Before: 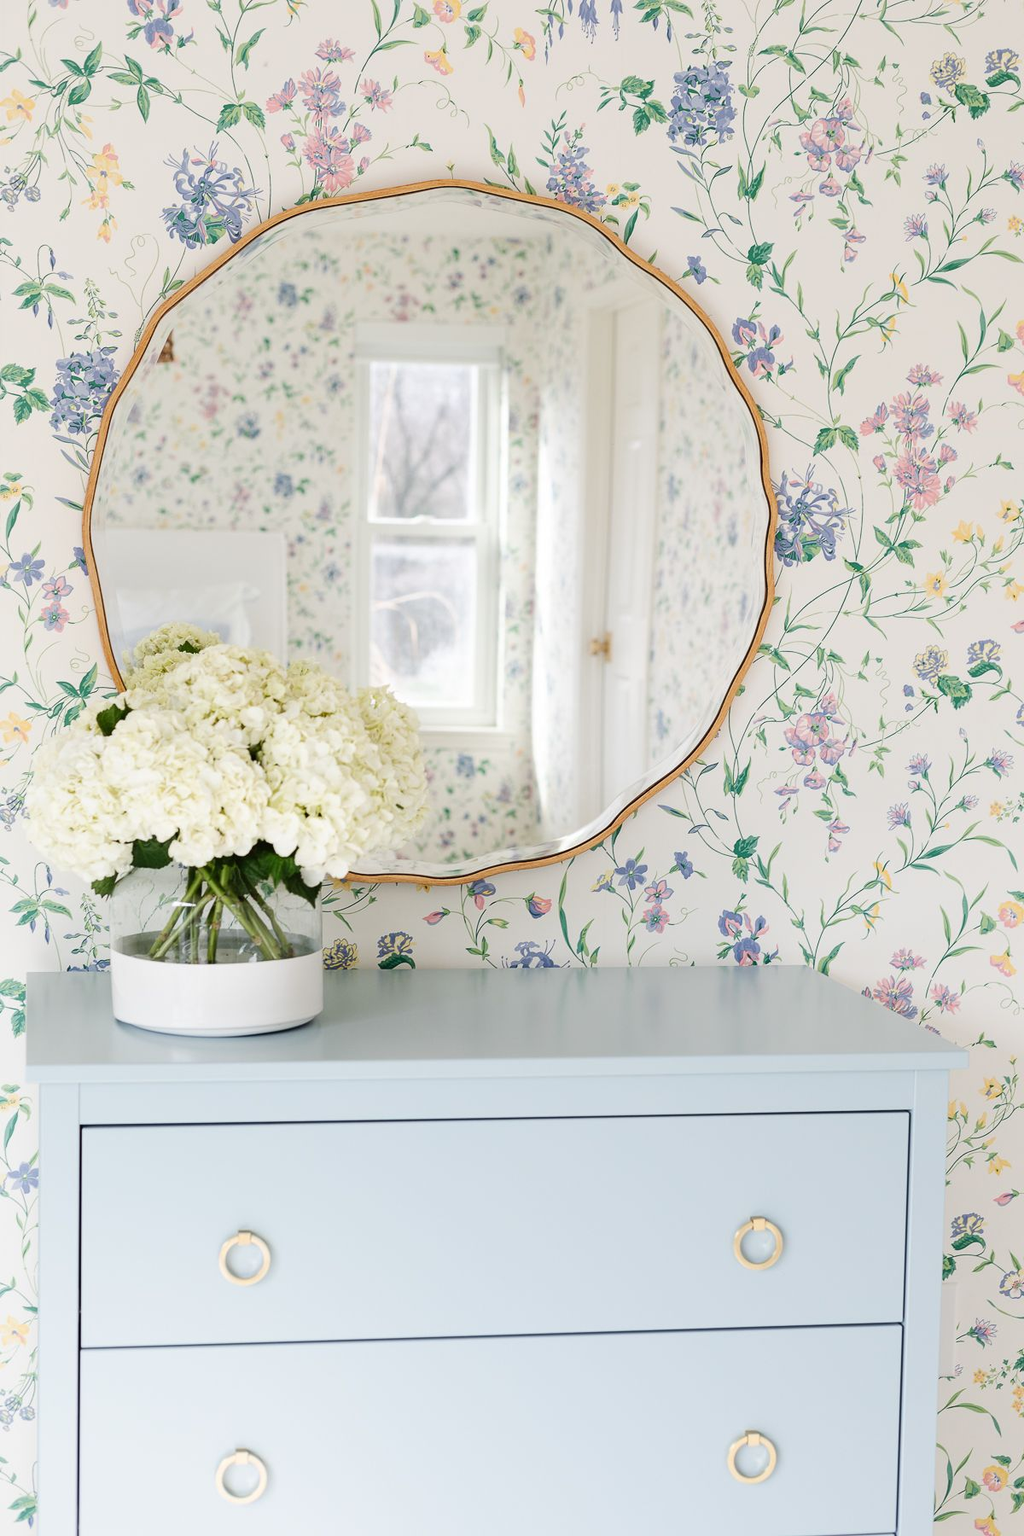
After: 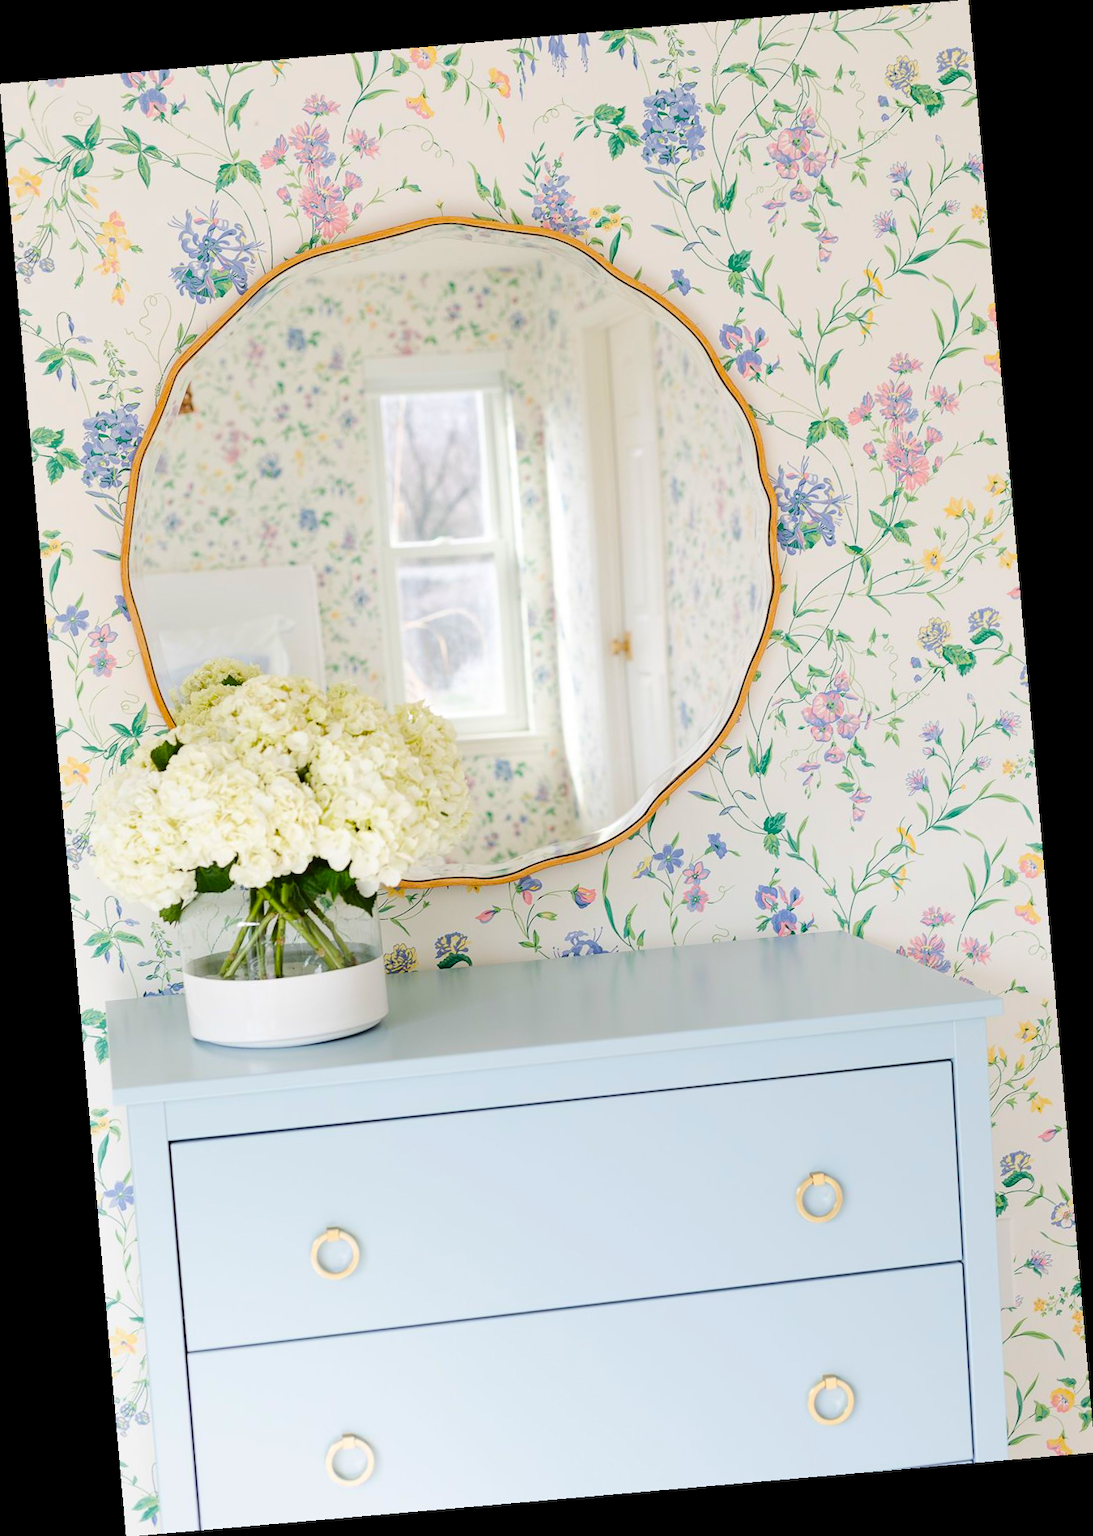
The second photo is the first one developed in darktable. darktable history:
rotate and perspective: rotation -4.98°, automatic cropping off
color balance rgb: perceptual saturation grading › global saturation 25%, perceptual brilliance grading › mid-tones 10%, perceptual brilliance grading › shadows 15%, global vibrance 20%
